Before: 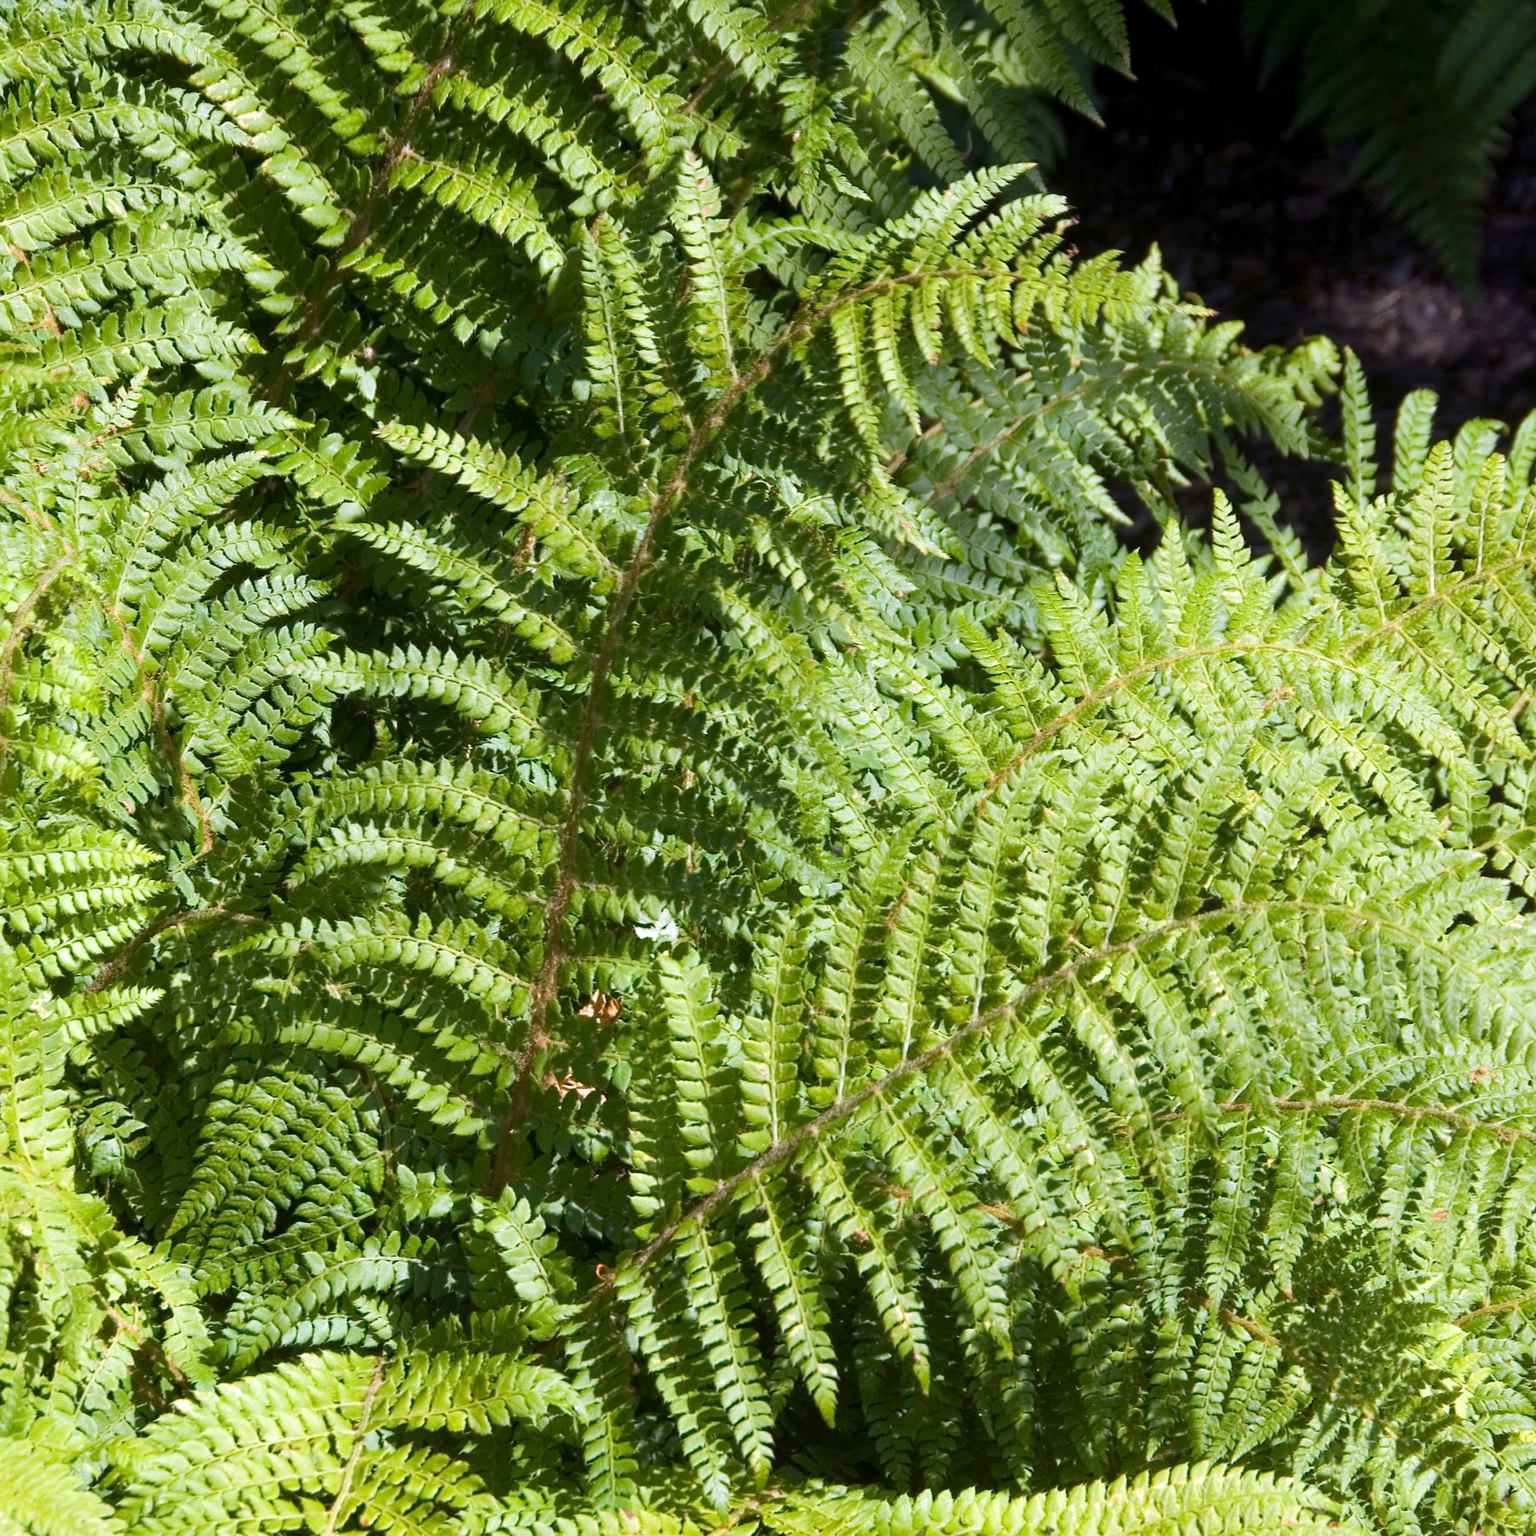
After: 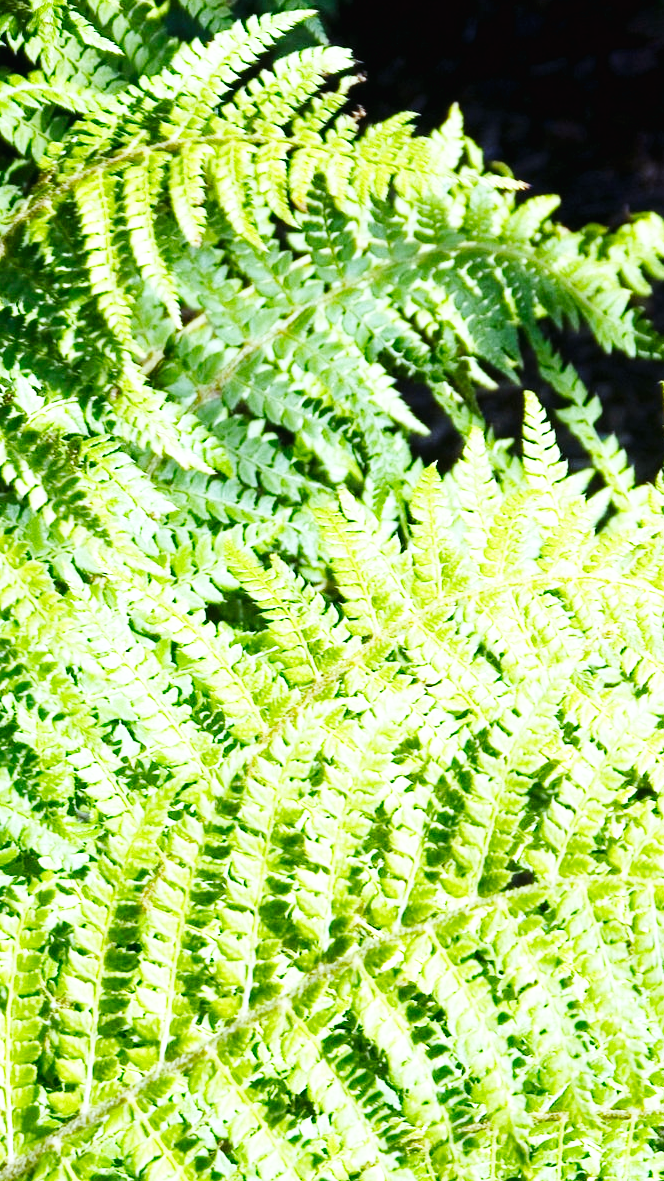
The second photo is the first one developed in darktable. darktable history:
color balance: mode lift, gamma, gain (sRGB), lift [0.997, 0.979, 1.021, 1.011], gamma [1, 1.084, 0.916, 0.998], gain [1, 0.87, 1.13, 1.101], contrast 4.55%, contrast fulcrum 38.24%, output saturation 104.09%
crop and rotate: left 49.936%, top 10.094%, right 13.136%, bottom 24.256%
base curve: curves: ch0 [(0, 0.003) (0.001, 0.002) (0.006, 0.004) (0.02, 0.022) (0.048, 0.086) (0.094, 0.234) (0.162, 0.431) (0.258, 0.629) (0.385, 0.8) (0.548, 0.918) (0.751, 0.988) (1, 1)], preserve colors none
